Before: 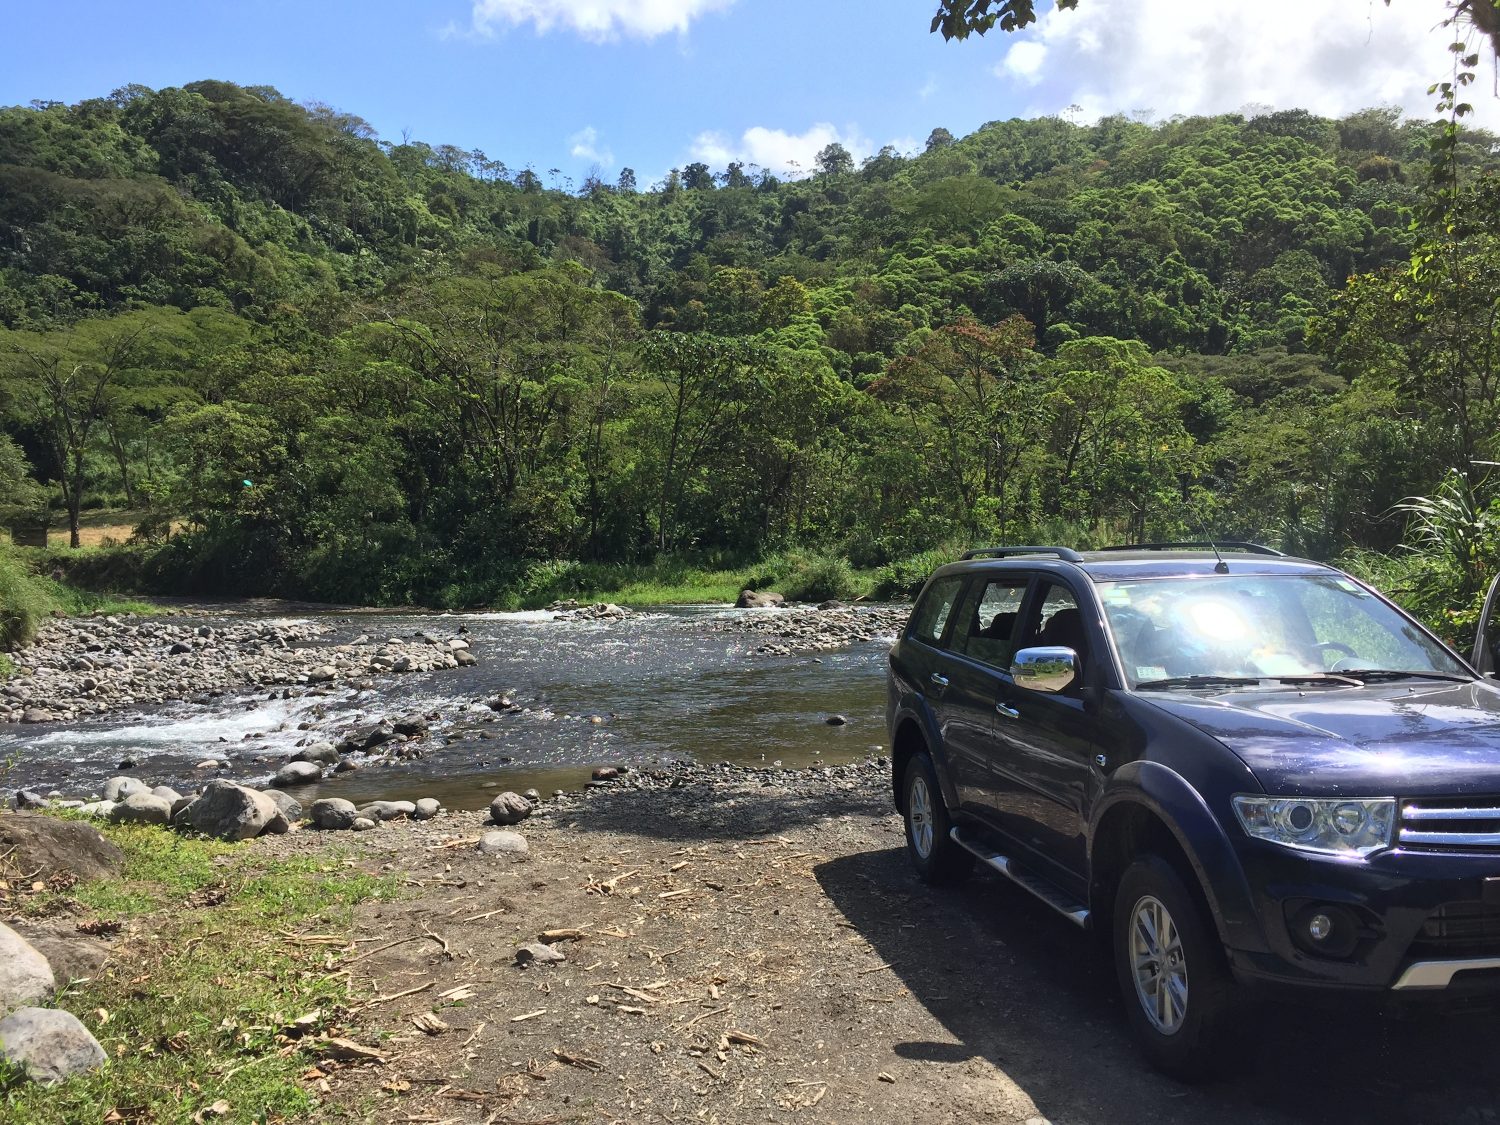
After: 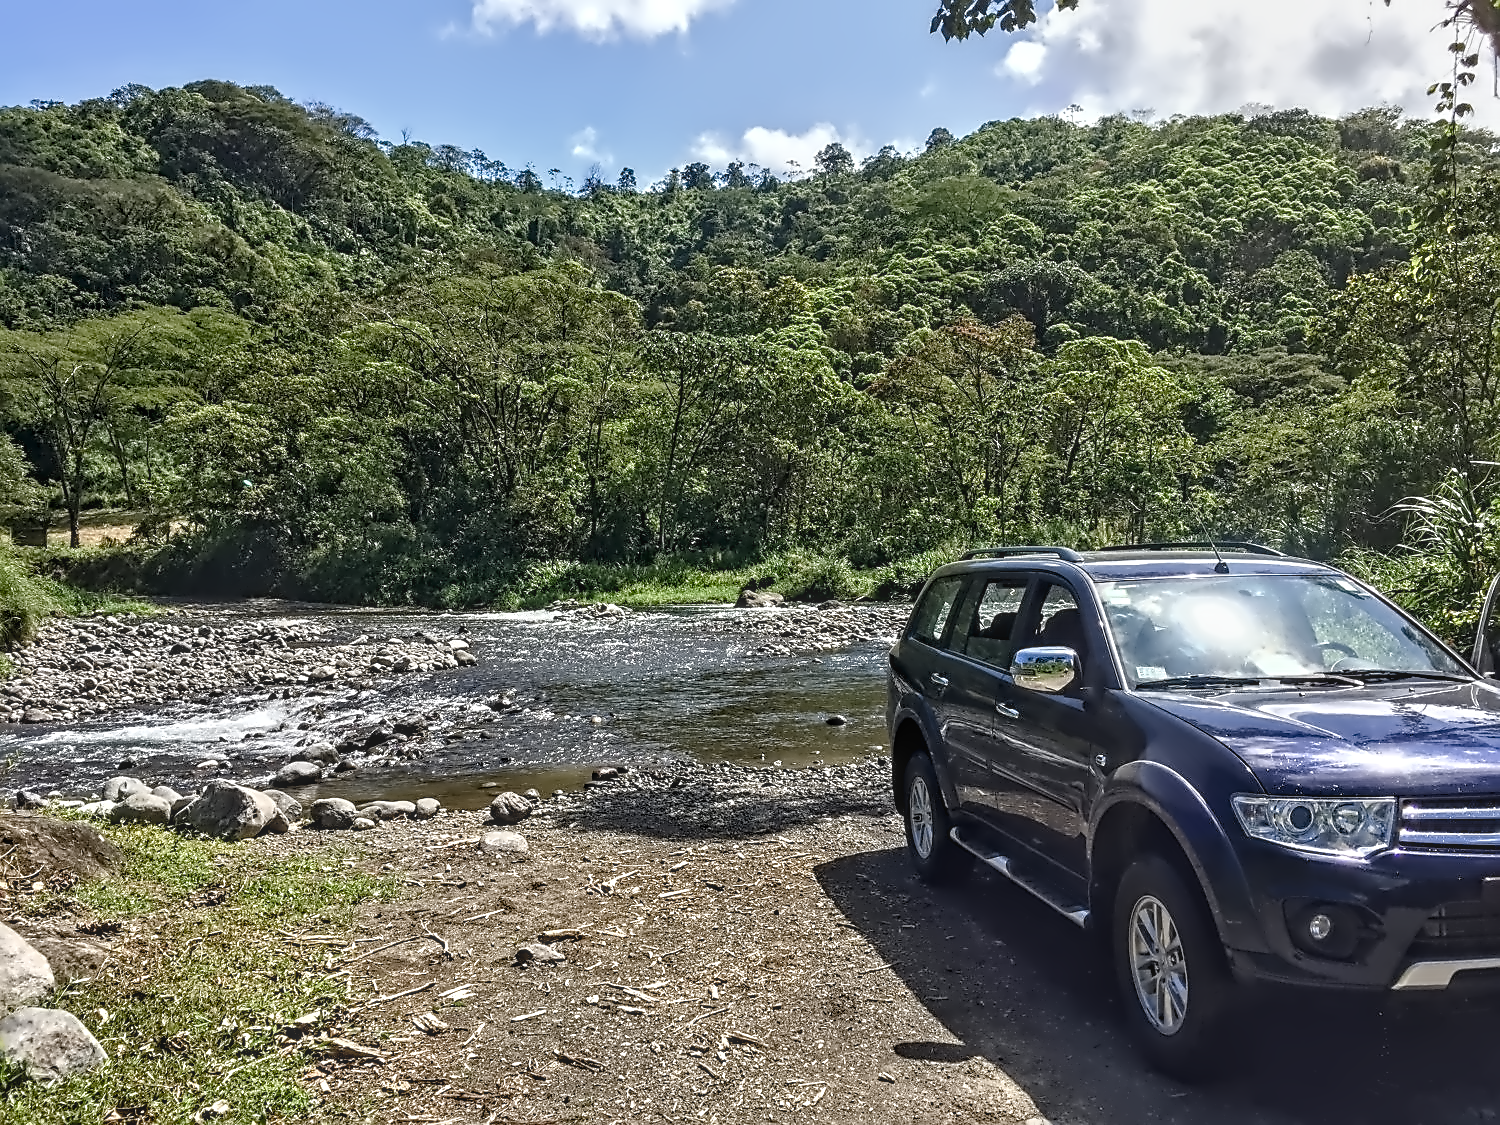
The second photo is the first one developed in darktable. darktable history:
contrast equalizer "denoise & sharpen": octaves 7, y [[0.5, 0.542, 0.583, 0.625, 0.667, 0.708], [0.5 ×6], [0.5 ×6], [0, 0.033, 0.067, 0.1, 0.133, 0.167], [0, 0.05, 0.1, 0.15, 0.2, 0.25]]
denoise (profiled): preserve shadows 1.35, scattering 0.011, a [-1, 0, 0], compensate highlight preservation false
sharpen "sharpen": on, module defaults
color balance rgb "basic colorfulness: natural skin": perceptual saturation grading › global saturation 20%, perceptual saturation grading › highlights -50%, perceptual saturation grading › shadows 30%
local contrast "clarity": highlights 0%, shadows 0%, detail 133%
